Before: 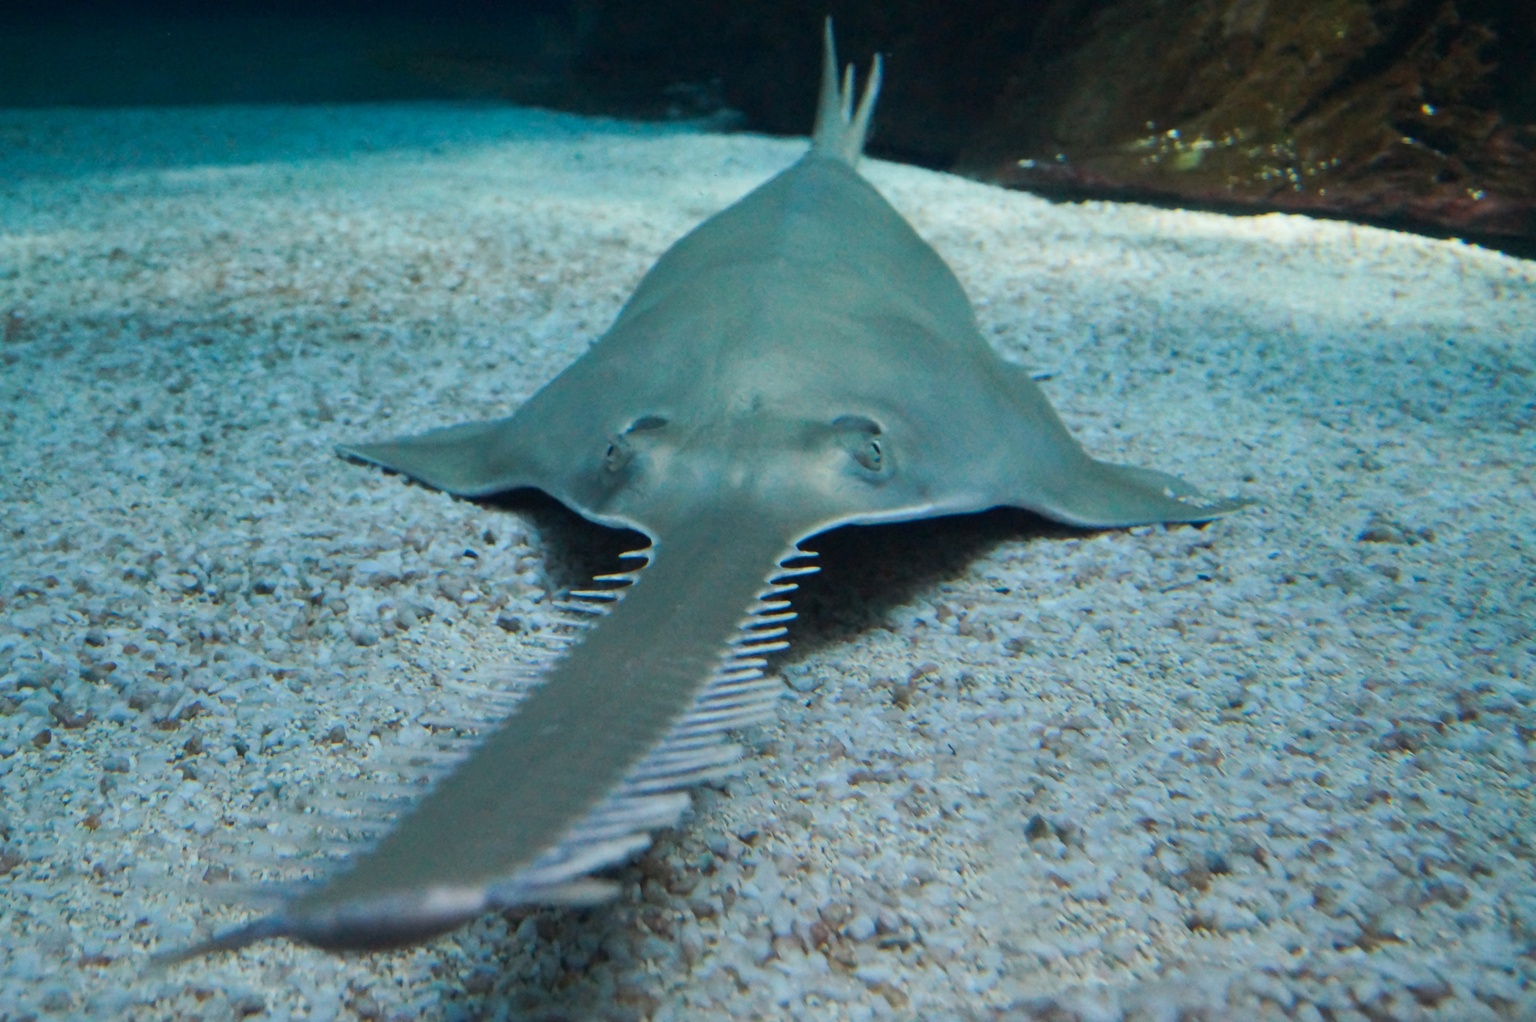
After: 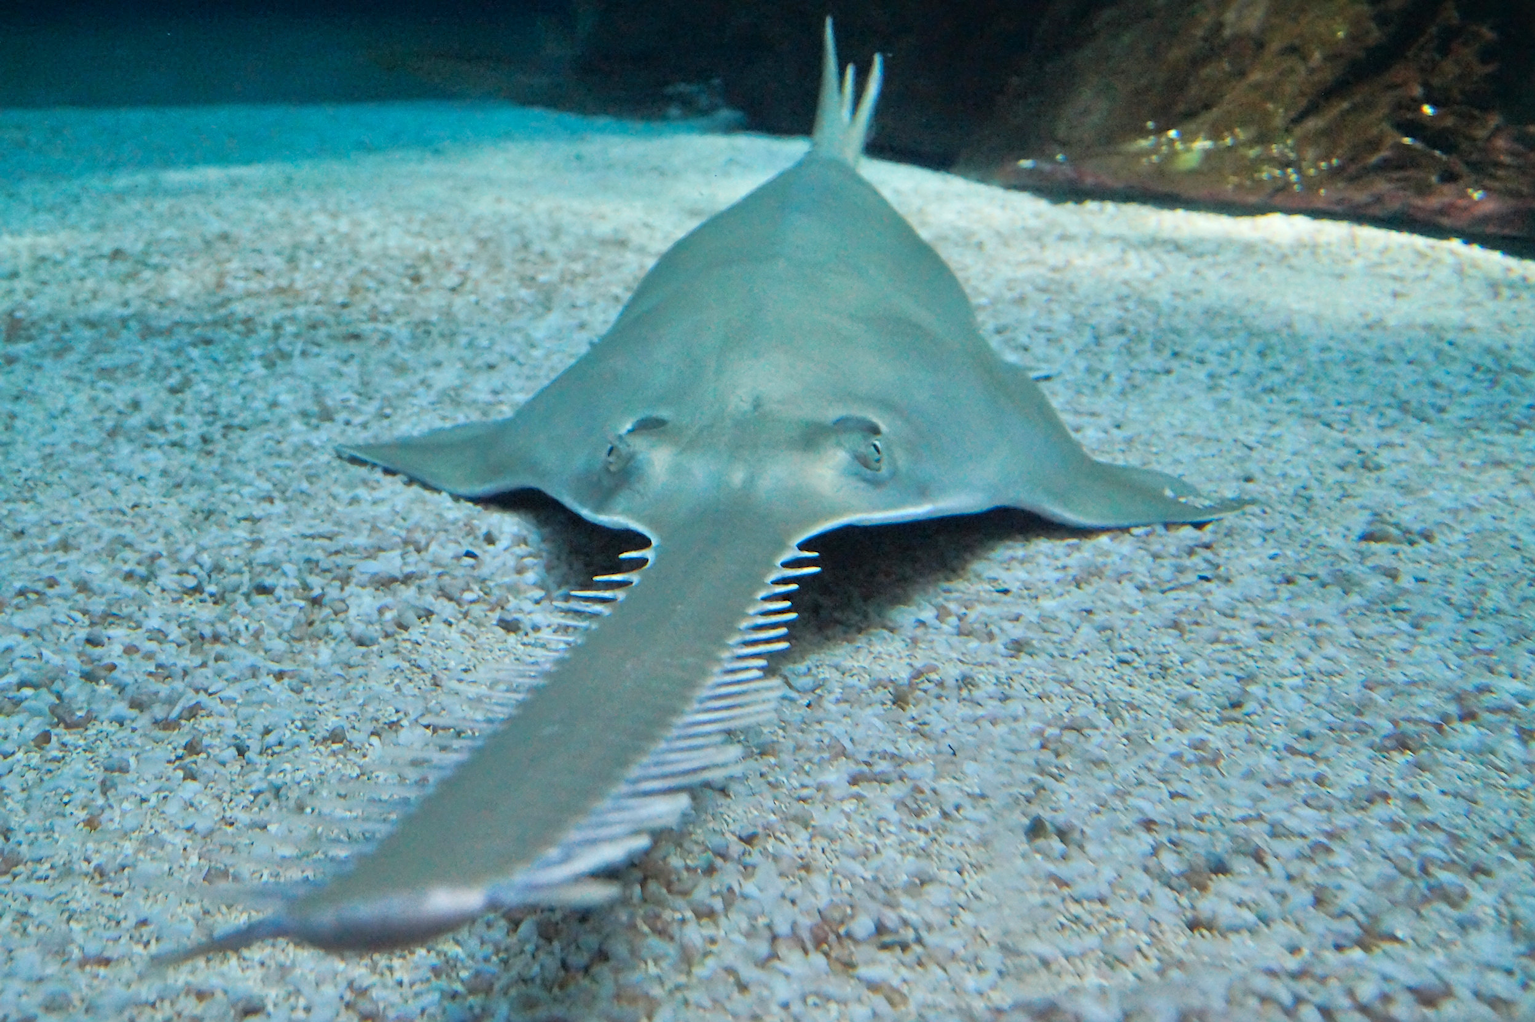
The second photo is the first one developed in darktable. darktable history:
sharpen: on, module defaults
tone equalizer: -7 EV 0.148 EV, -6 EV 0.634 EV, -5 EV 1.14 EV, -4 EV 1.33 EV, -3 EV 1.14 EV, -2 EV 0.6 EV, -1 EV 0.158 EV, mask exposure compensation -0.503 EV
